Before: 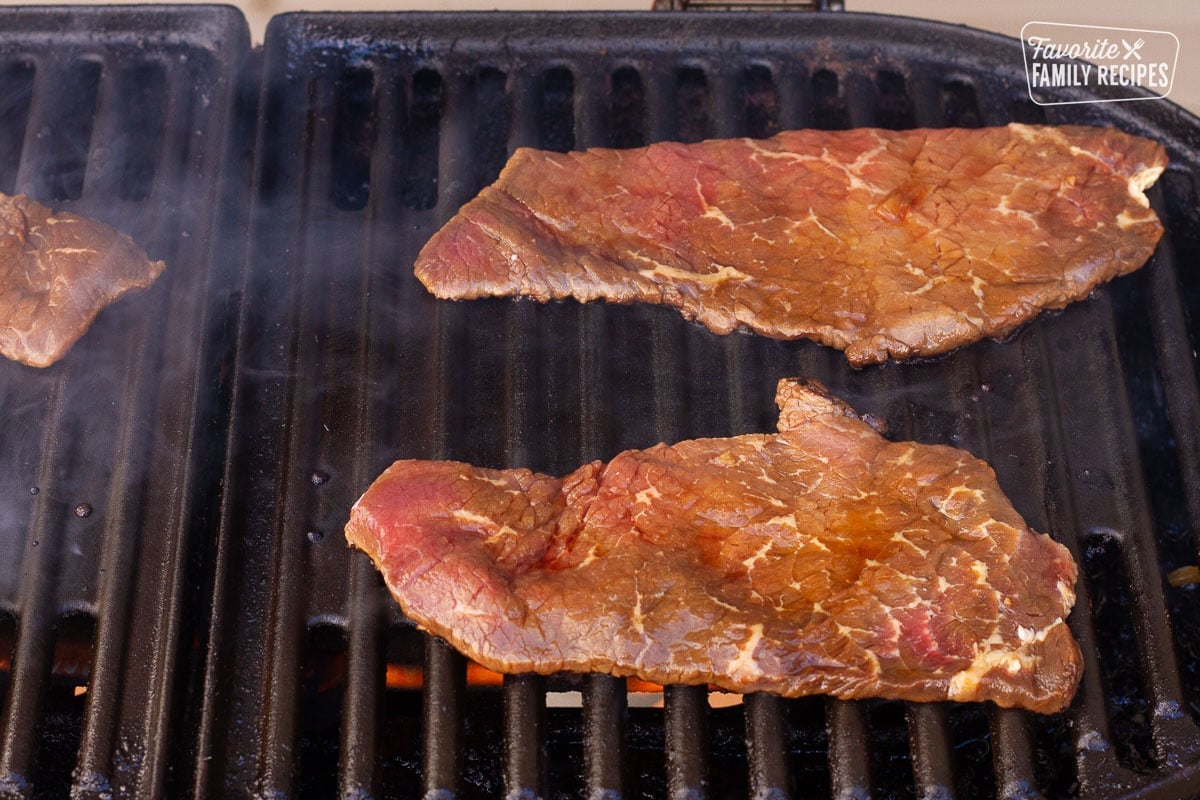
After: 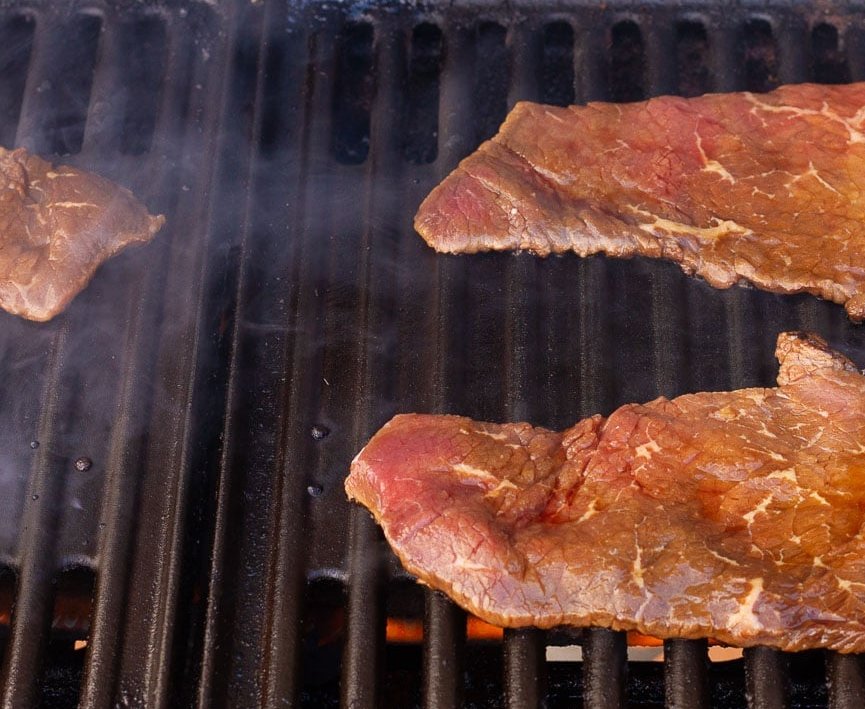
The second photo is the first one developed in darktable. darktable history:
crop: top 5.759%, right 27.856%, bottom 5.569%
